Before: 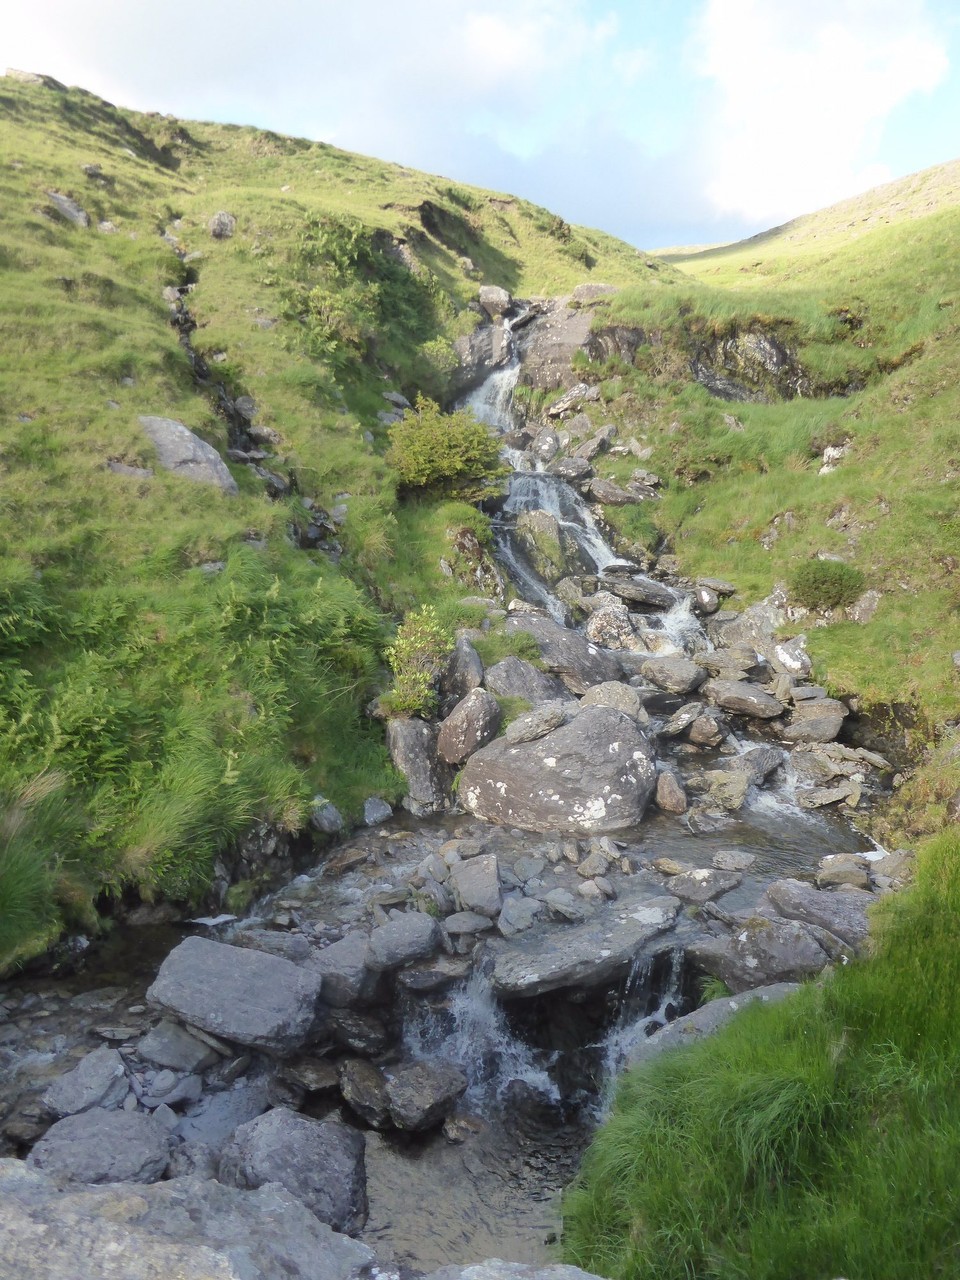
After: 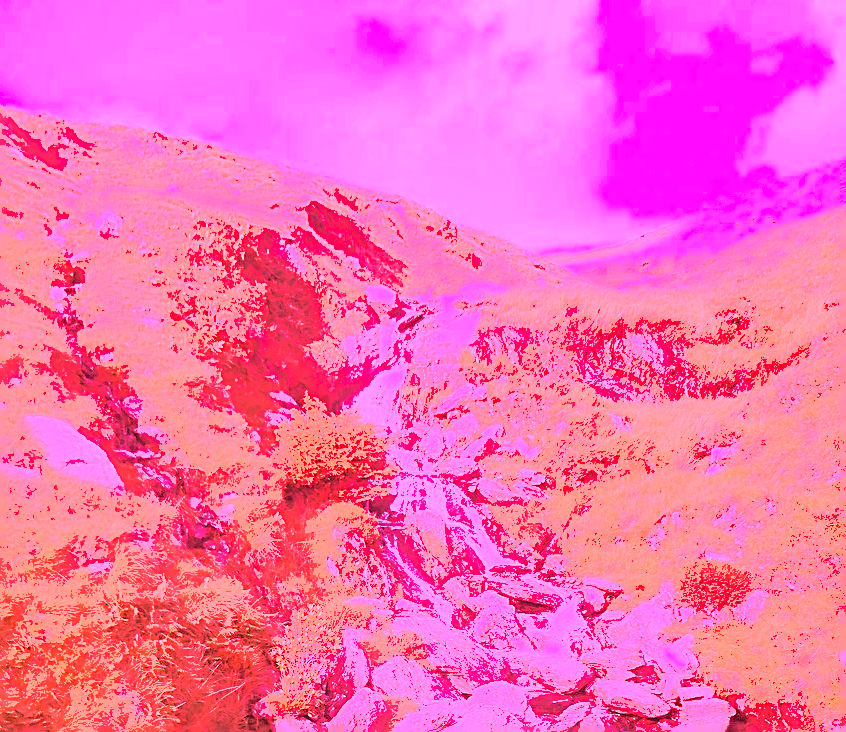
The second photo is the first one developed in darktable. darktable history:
shadows and highlights: shadows -20, white point adjustment -2, highlights -35
sharpen: radius 2.167, amount 0.381, threshold 0
white balance: red 4.26, blue 1.802
crop and rotate: left 11.812%, bottom 42.776%
base curve: curves: ch0 [(0, 0) (0.74, 0.67) (1, 1)]
tone equalizer: on, module defaults
